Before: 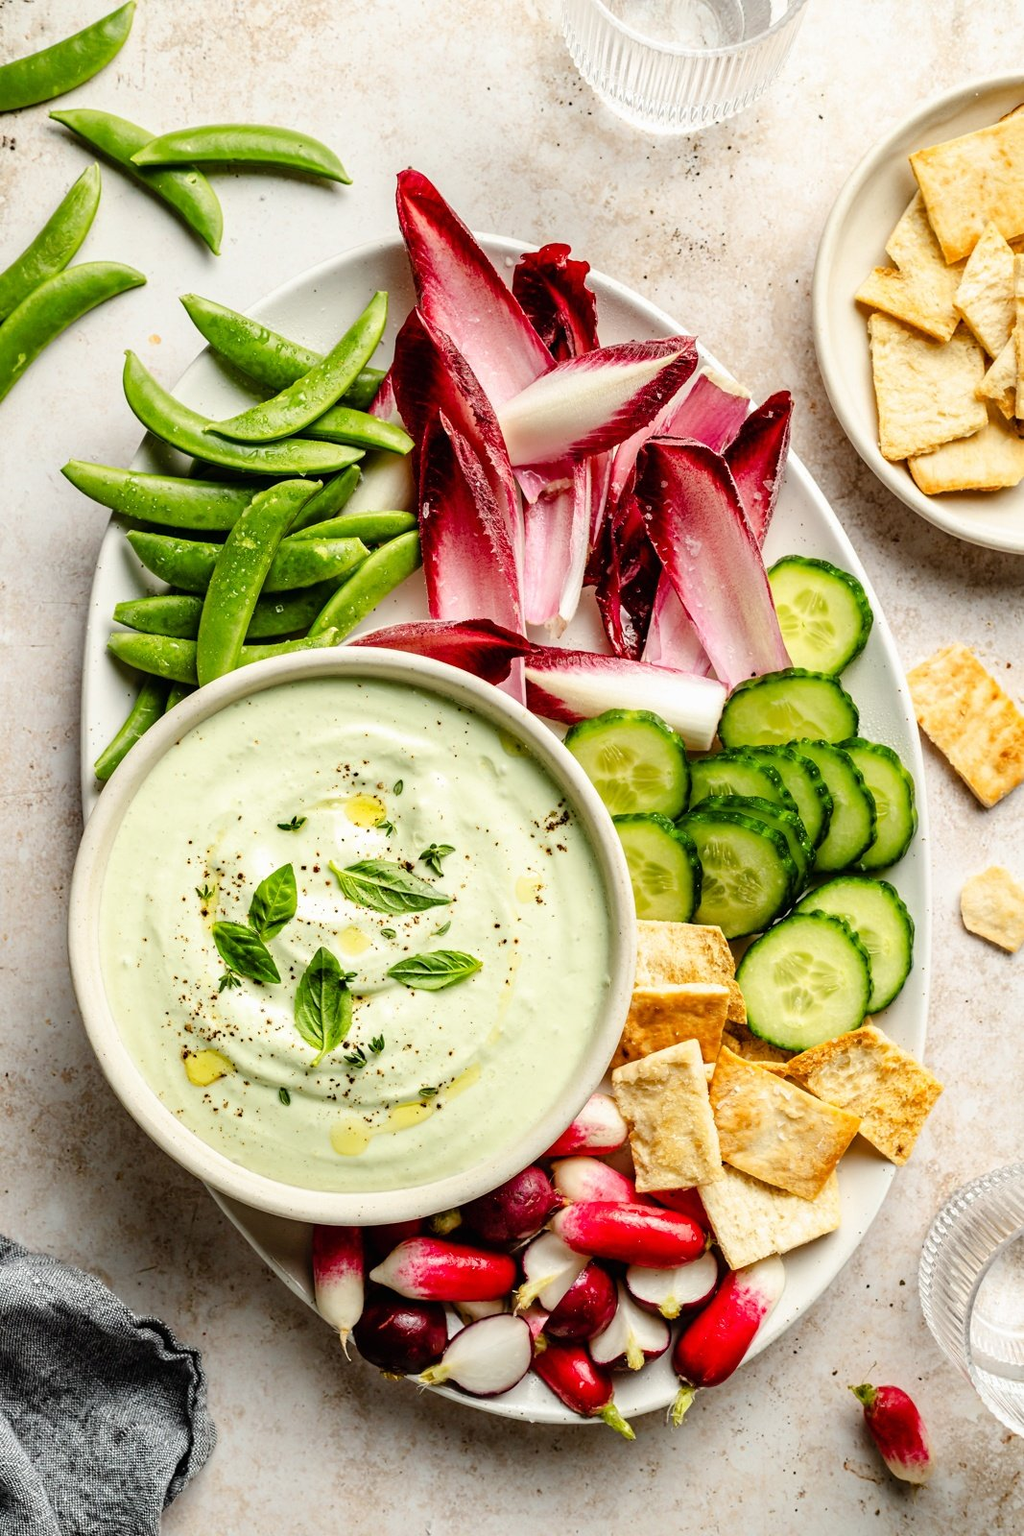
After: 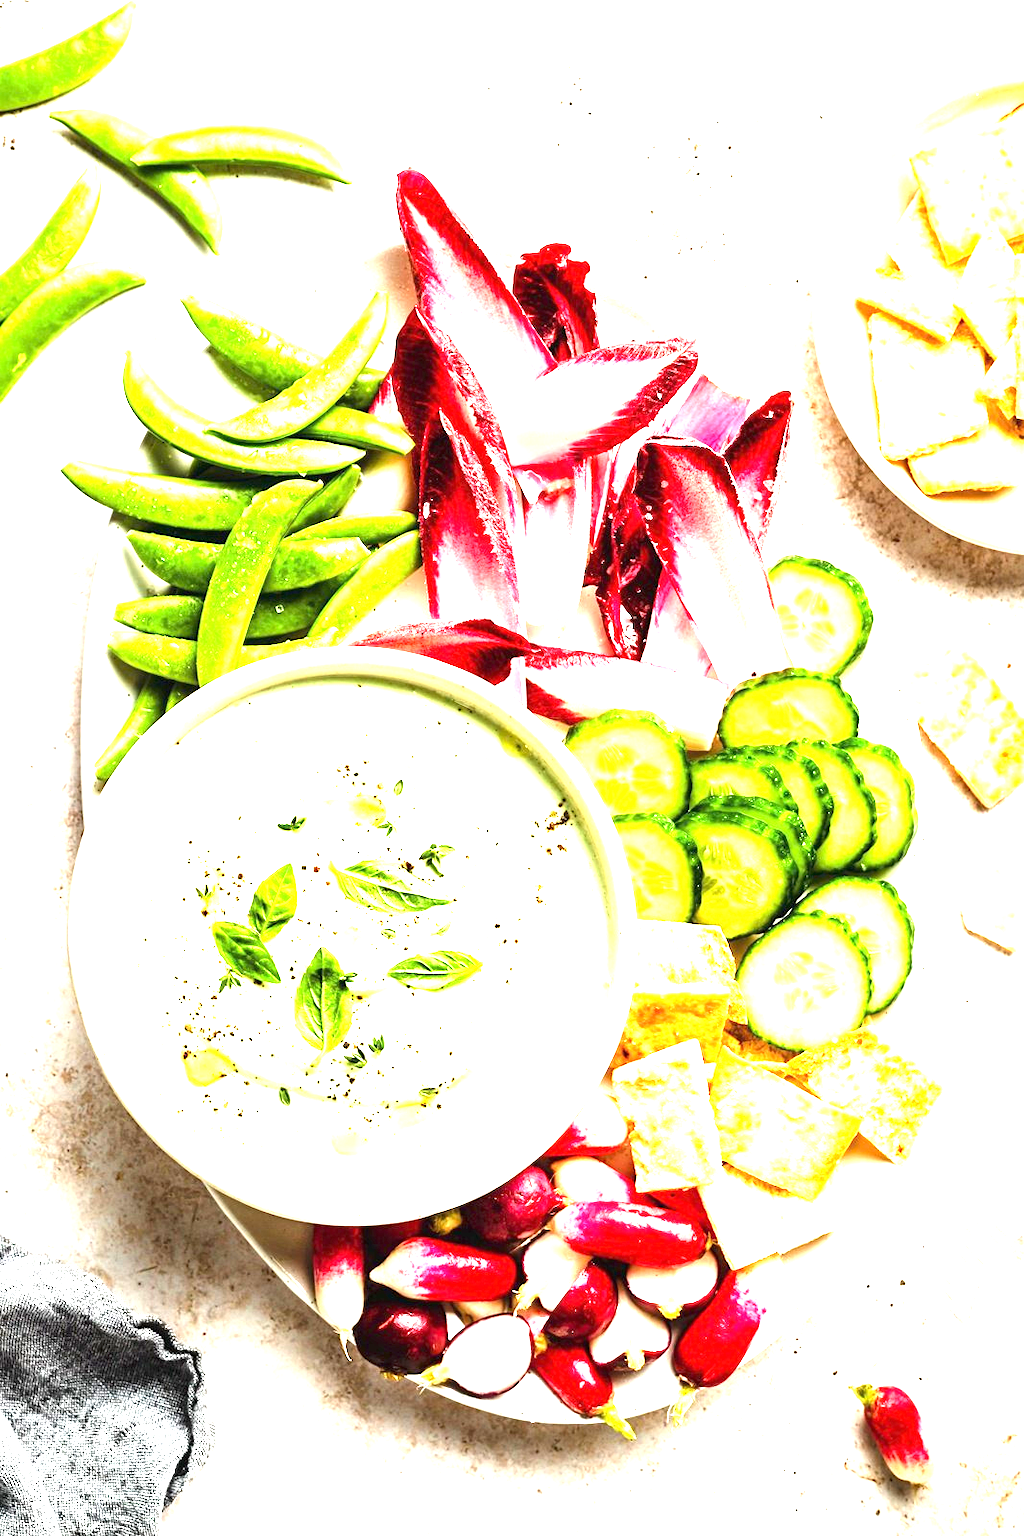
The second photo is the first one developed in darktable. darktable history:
exposure: black level correction 0, exposure 2.397 EV, compensate highlight preservation false
